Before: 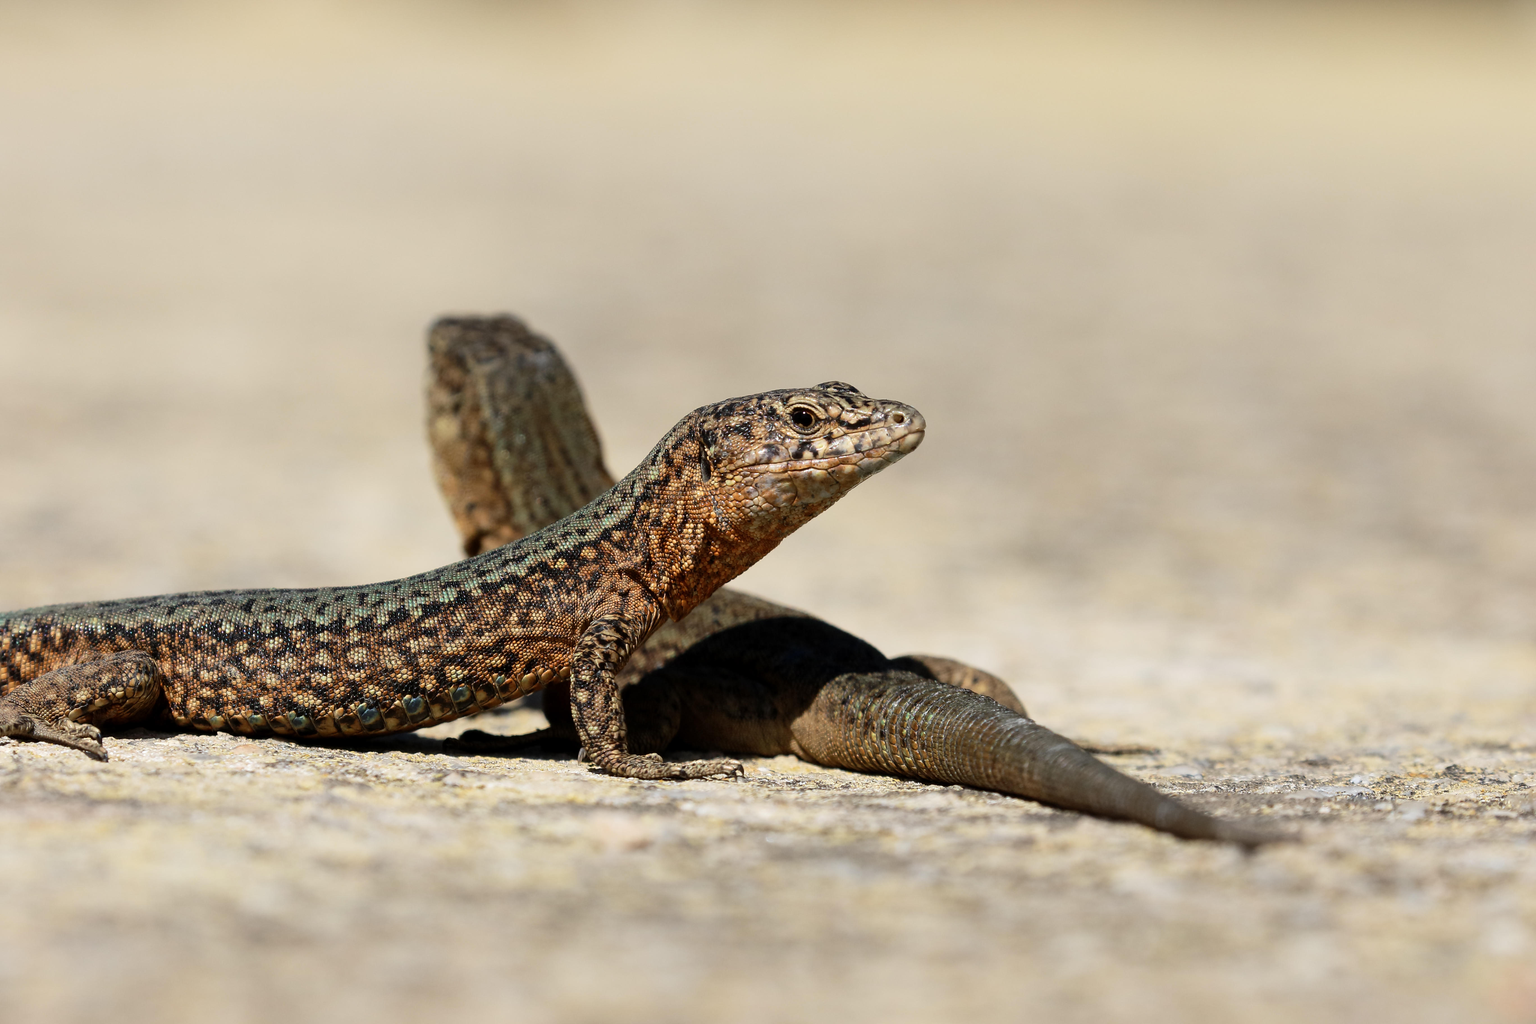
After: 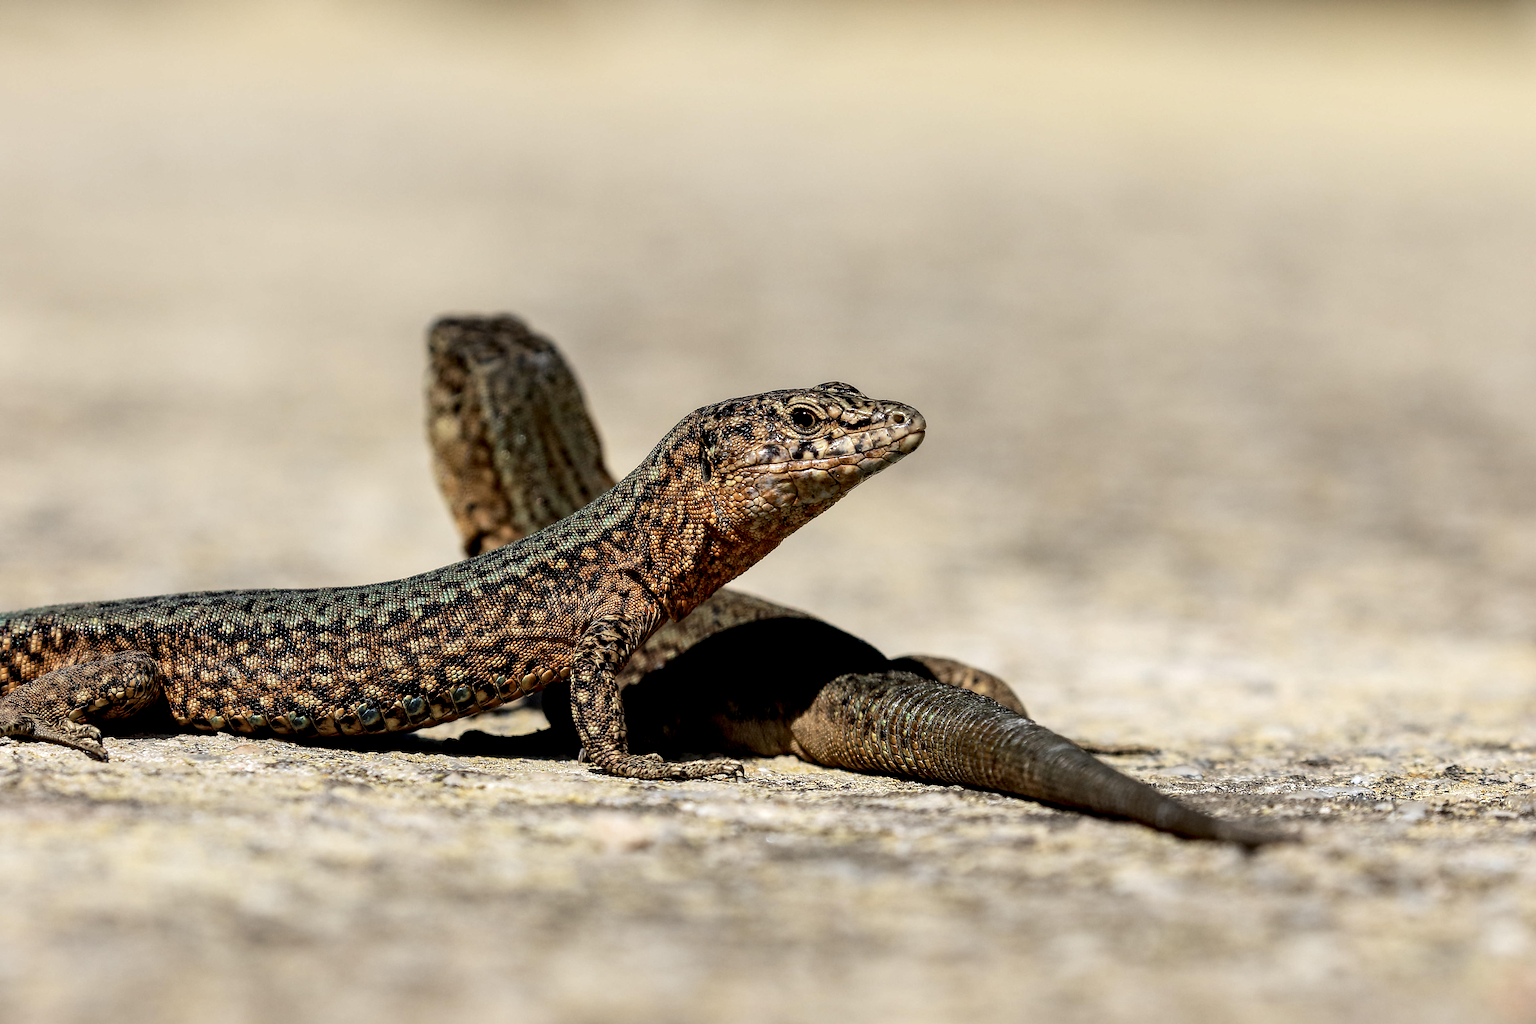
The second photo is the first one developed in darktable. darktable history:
local contrast: highlights 60%, shadows 61%, detail 160%
sharpen: on, module defaults
